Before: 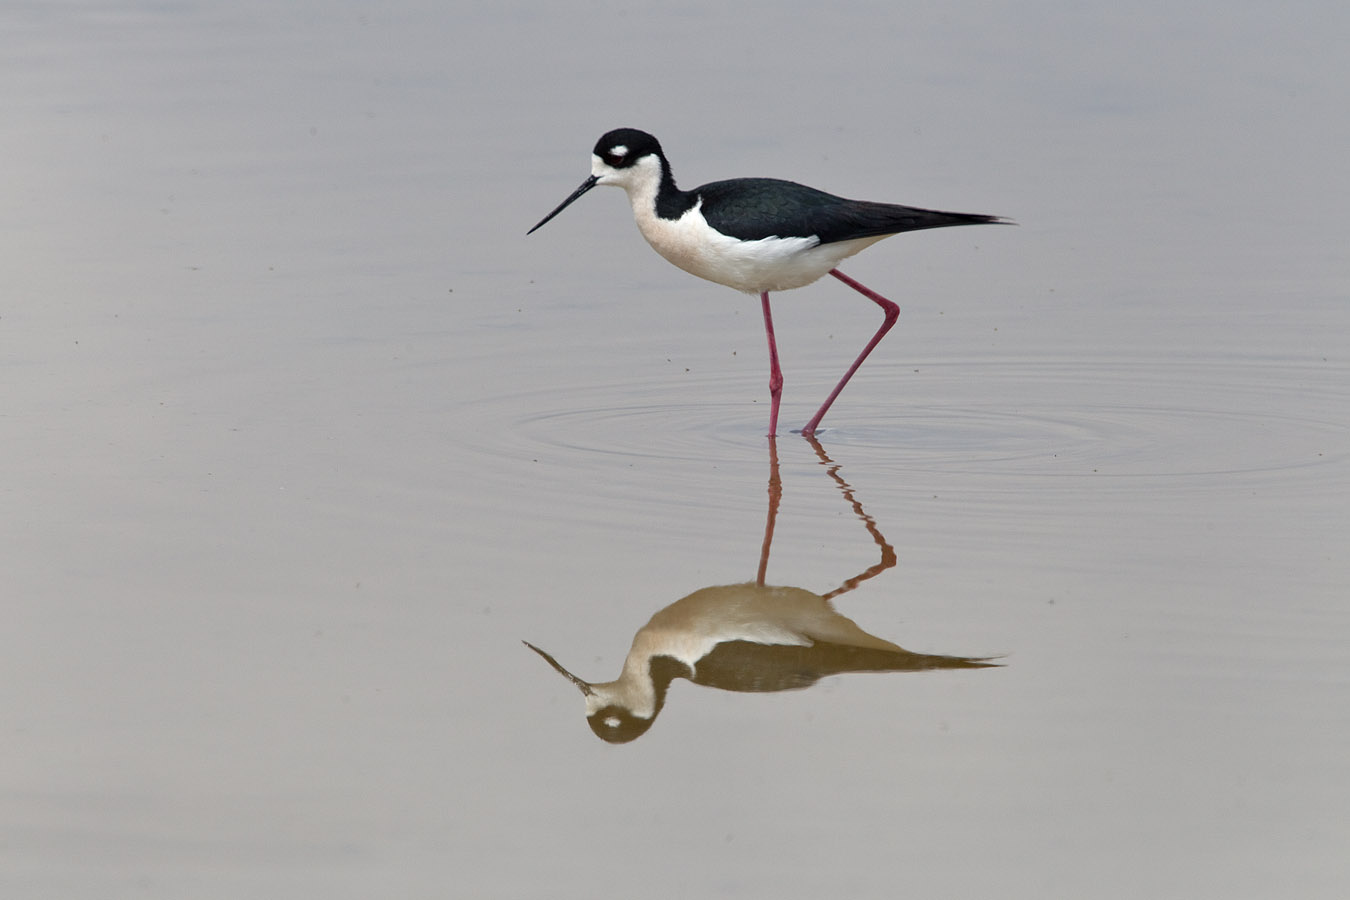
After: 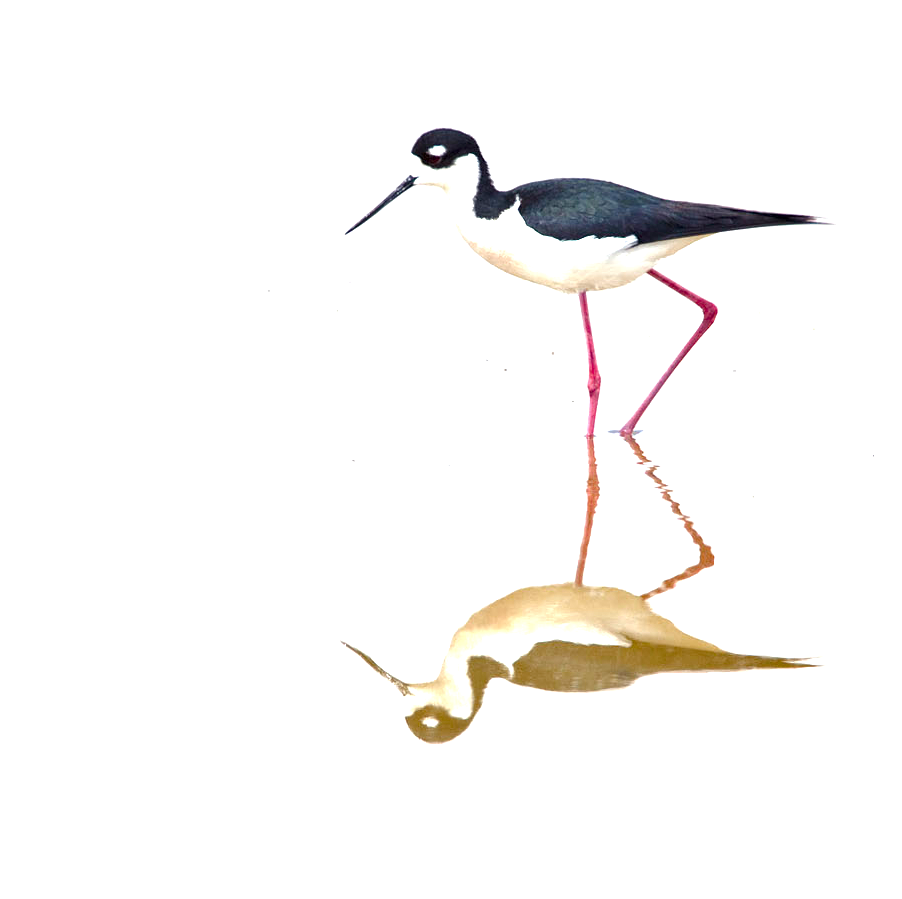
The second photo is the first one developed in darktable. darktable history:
contrast brightness saturation: saturation -0.05
crop and rotate: left 13.492%, right 19.65%
color balance rgb: shadows lift › chroma 3.07%, shadows lift › hue 280.45°, perceptual saturation grading › global saturation 34.997%, perceptual saturation grading › highlights -25.116%, perceptual saturation grading › shadows 25.795%, perceptual brilliance grading › highlights 7.997%, perceptual brilliance grading › mid-tones 3.912%, perceptual brilliance grading › shadows 1.487%, global vibrance 3.278%
exposure: black level correction 0, exposure 1.575 EV, compensate highlight preservation false
